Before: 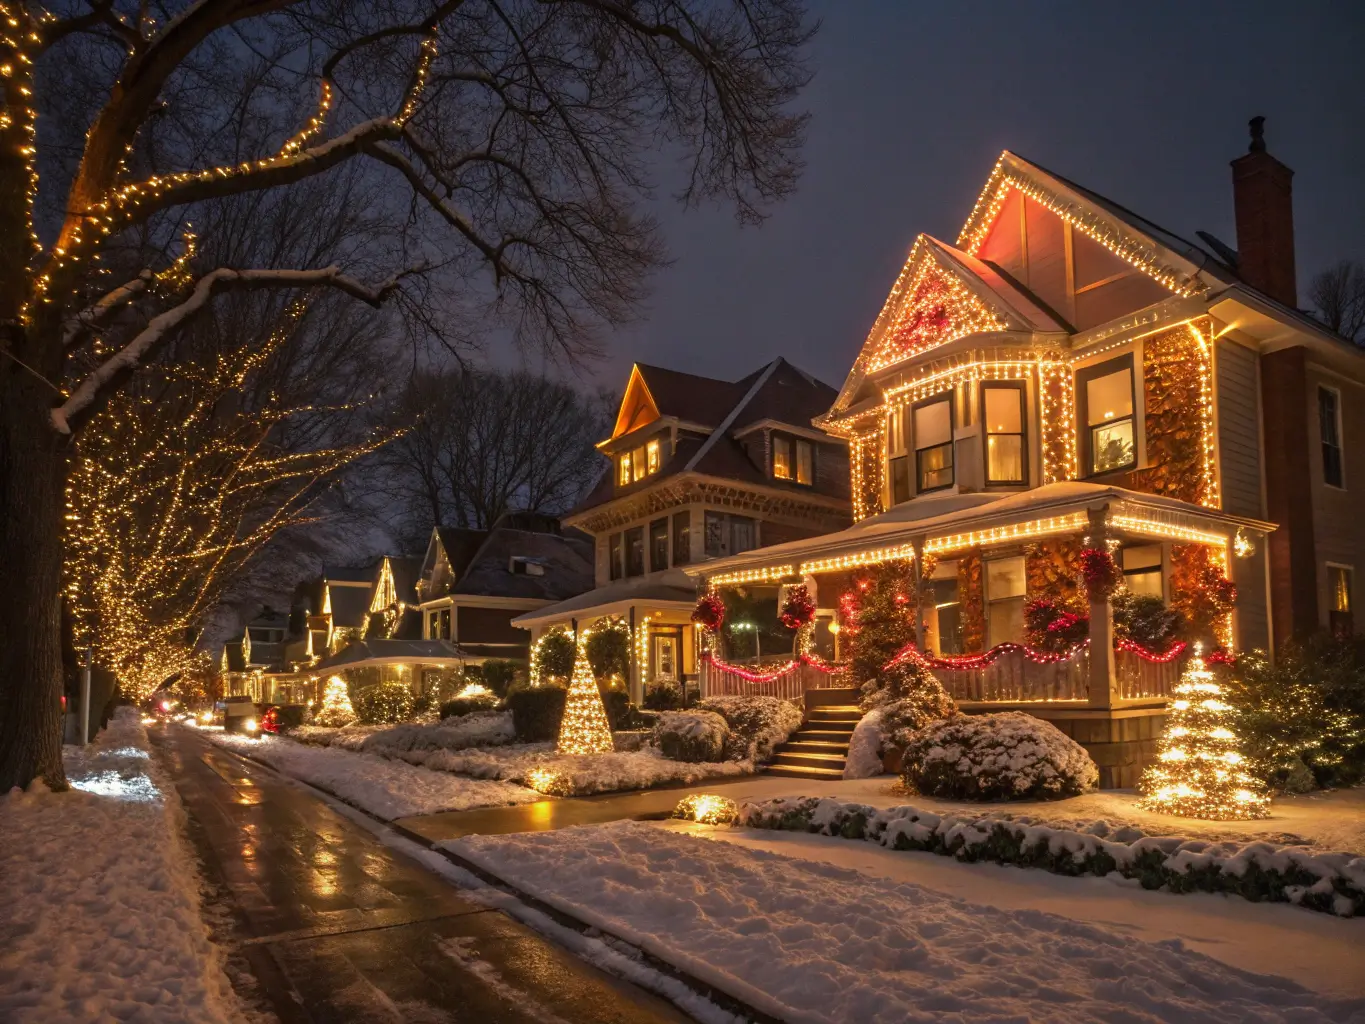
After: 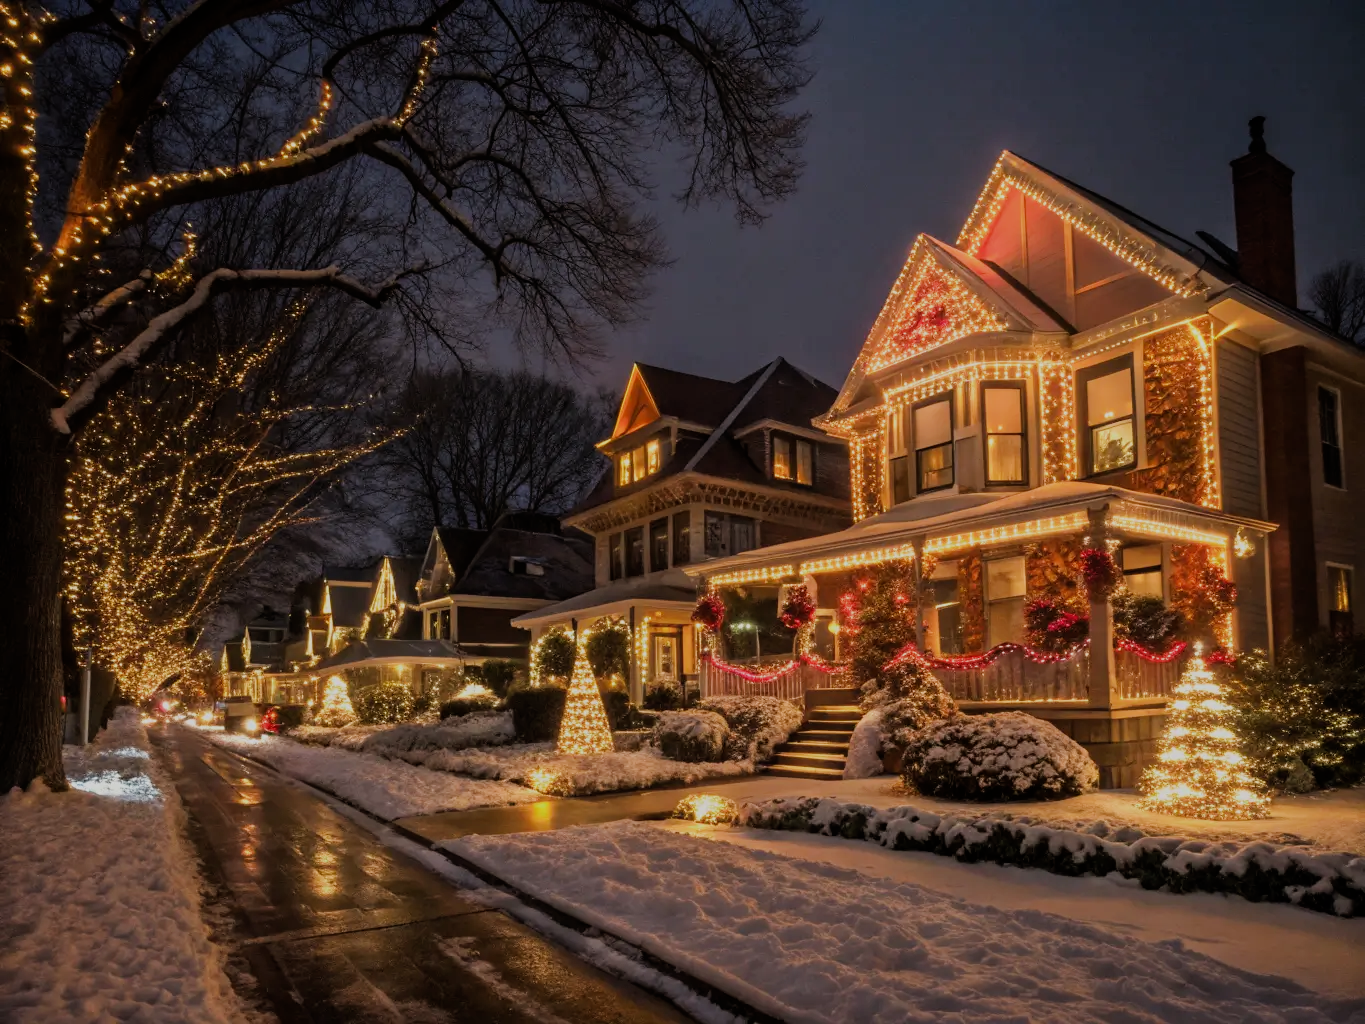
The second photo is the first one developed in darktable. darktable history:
filmic rgb: black relative exposure -7.27 EV, white relative exposure 5.06 EV, hardness 3.21, iterations of high-quality reconstruction 0
